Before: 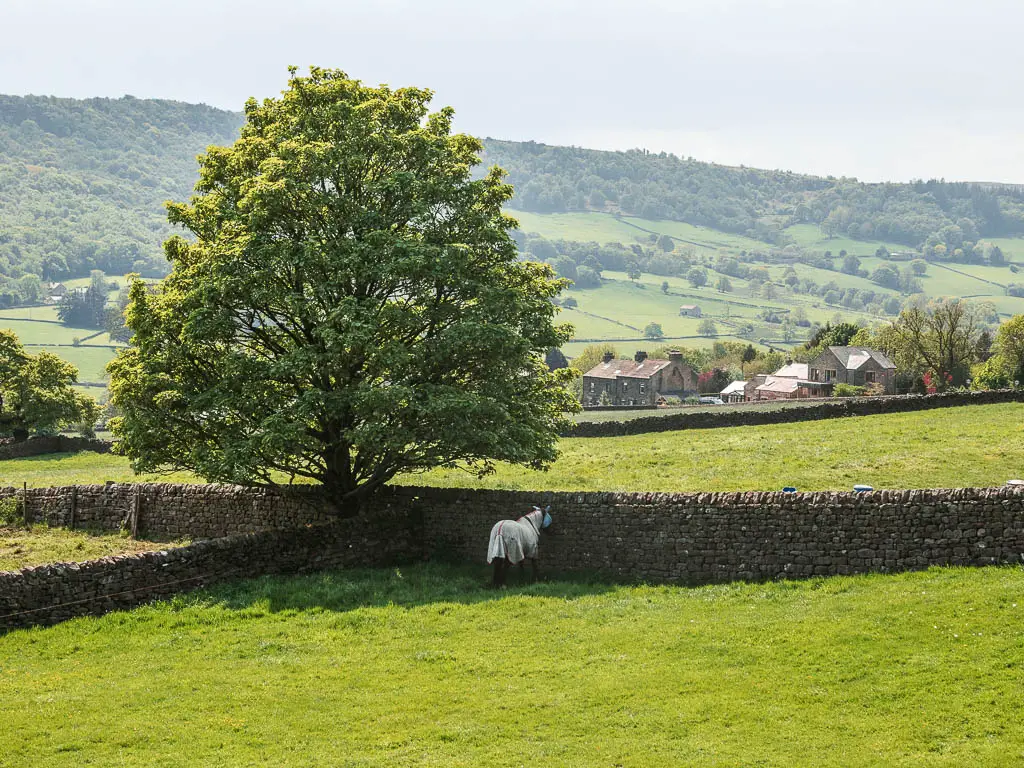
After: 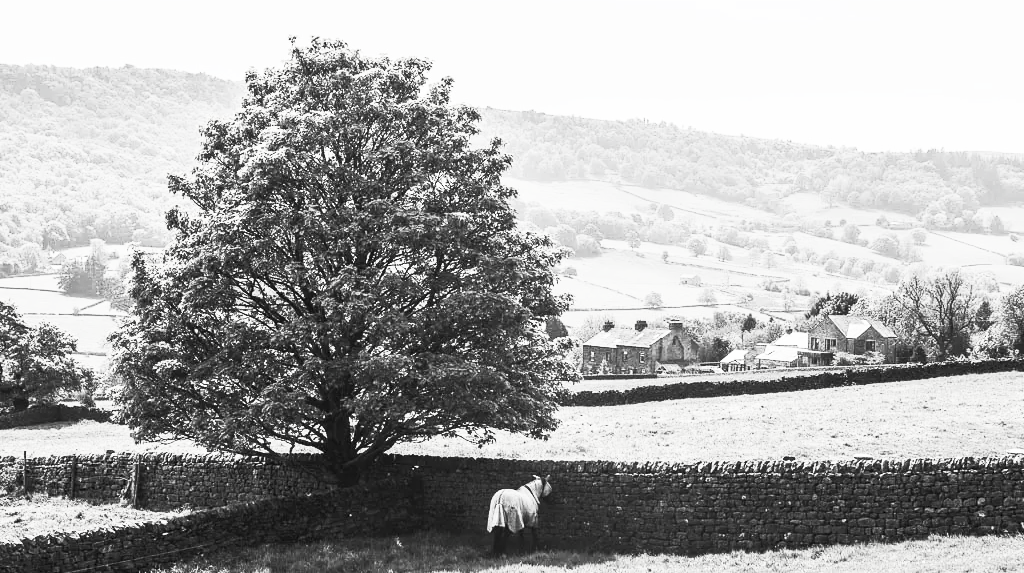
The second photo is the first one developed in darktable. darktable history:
contrast brightness saturation: contrast 0.546, brightness 0.463, saturation -0.99
crop: top 4.054%, bottom 21.219%
